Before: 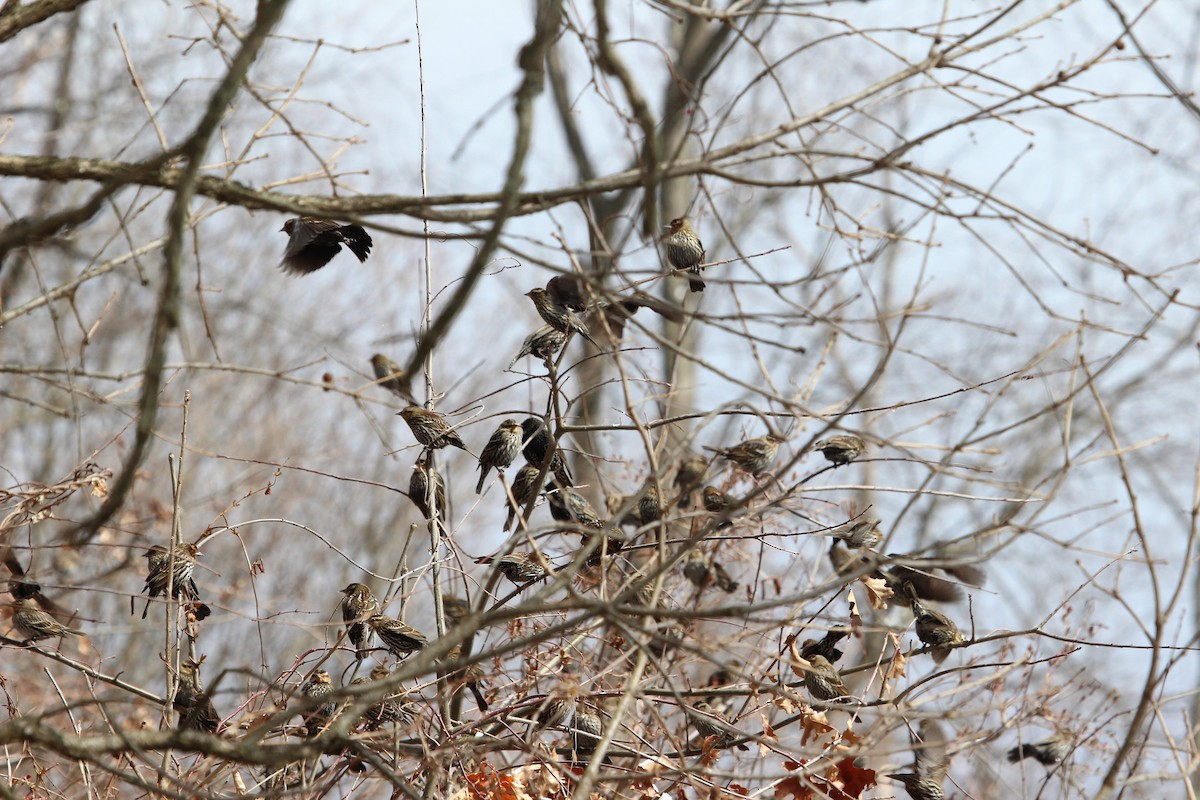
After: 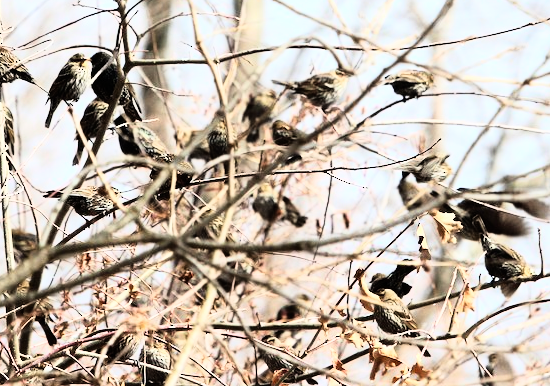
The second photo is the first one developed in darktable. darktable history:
rgb curve: curves: ch0 [(0, 0) (0.21, 0.15) (0.24, 0.21) (0.5, 0.75) (0.75, 0.96) (0.89, 0.99) (1, 1)]; ch1 [(0, 0.02) (0.21, 0.13) (0.25, 0.2) (0.5, 0.67) (0.75, 0.9) (0.89, 0.97) (1, 1)]; ch2 [(0, 0.02) (0.21, 0.13) (0.25, 0.2) (0.5, 0.67) (0.75, 0.9) (0.89, 0.97) (1, 1)], compensate middle gray true
crop: left 35.976%, top 45.819%, right 18.162%, bottom 5.807%
